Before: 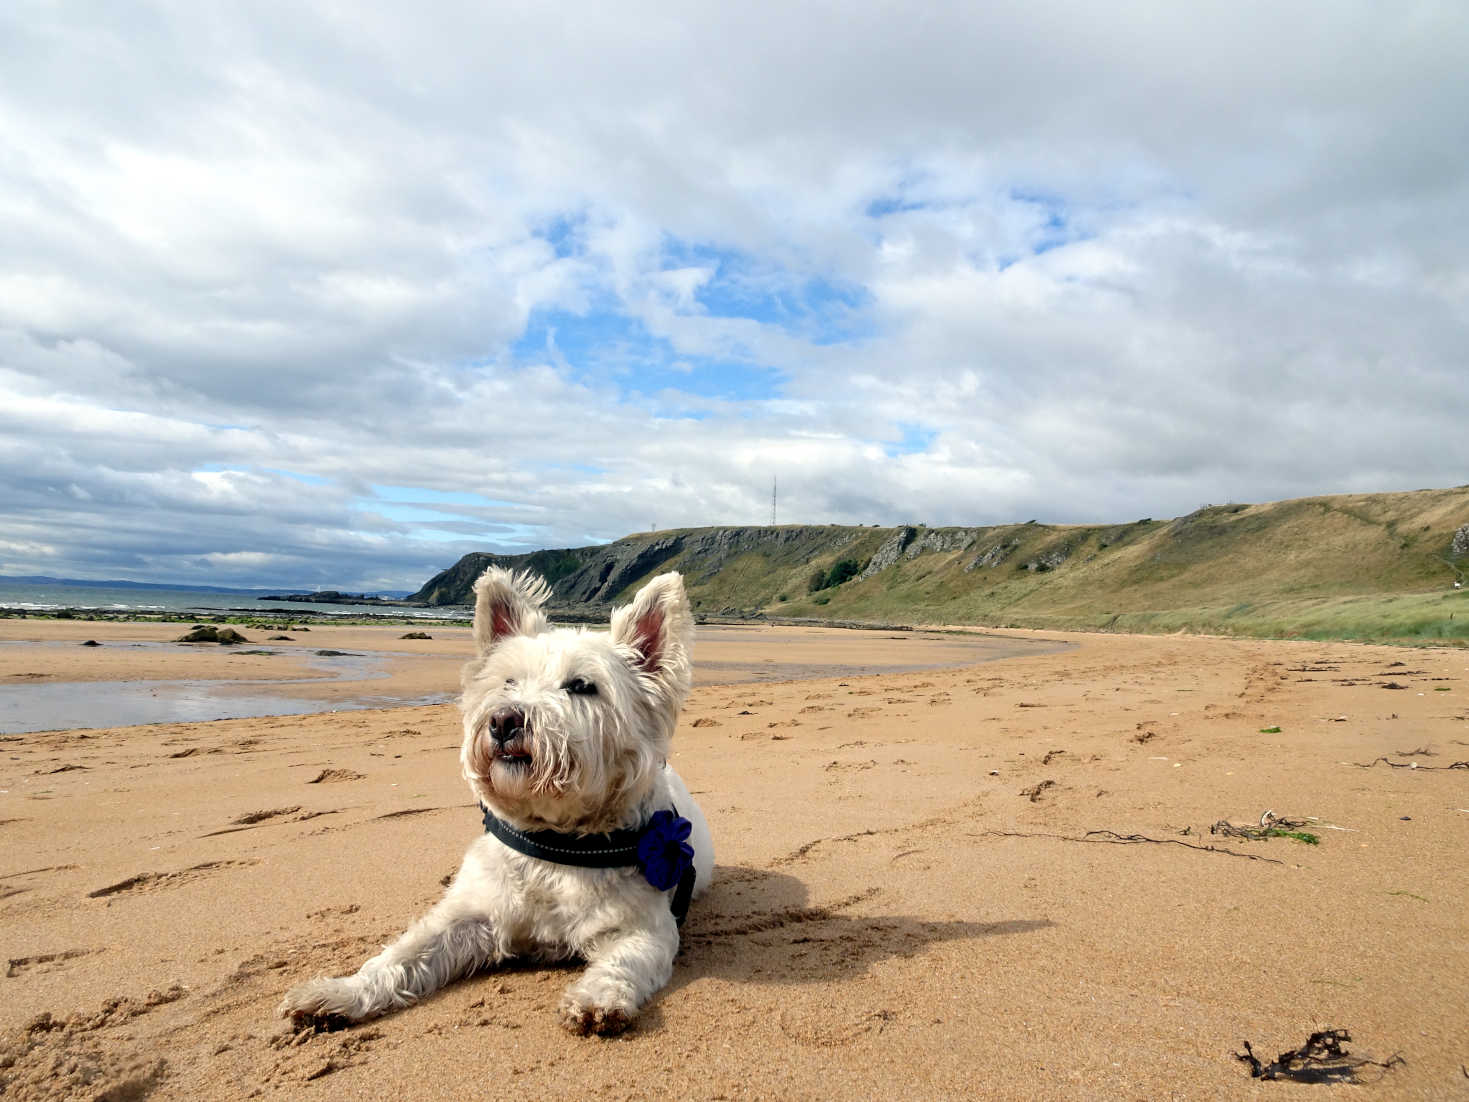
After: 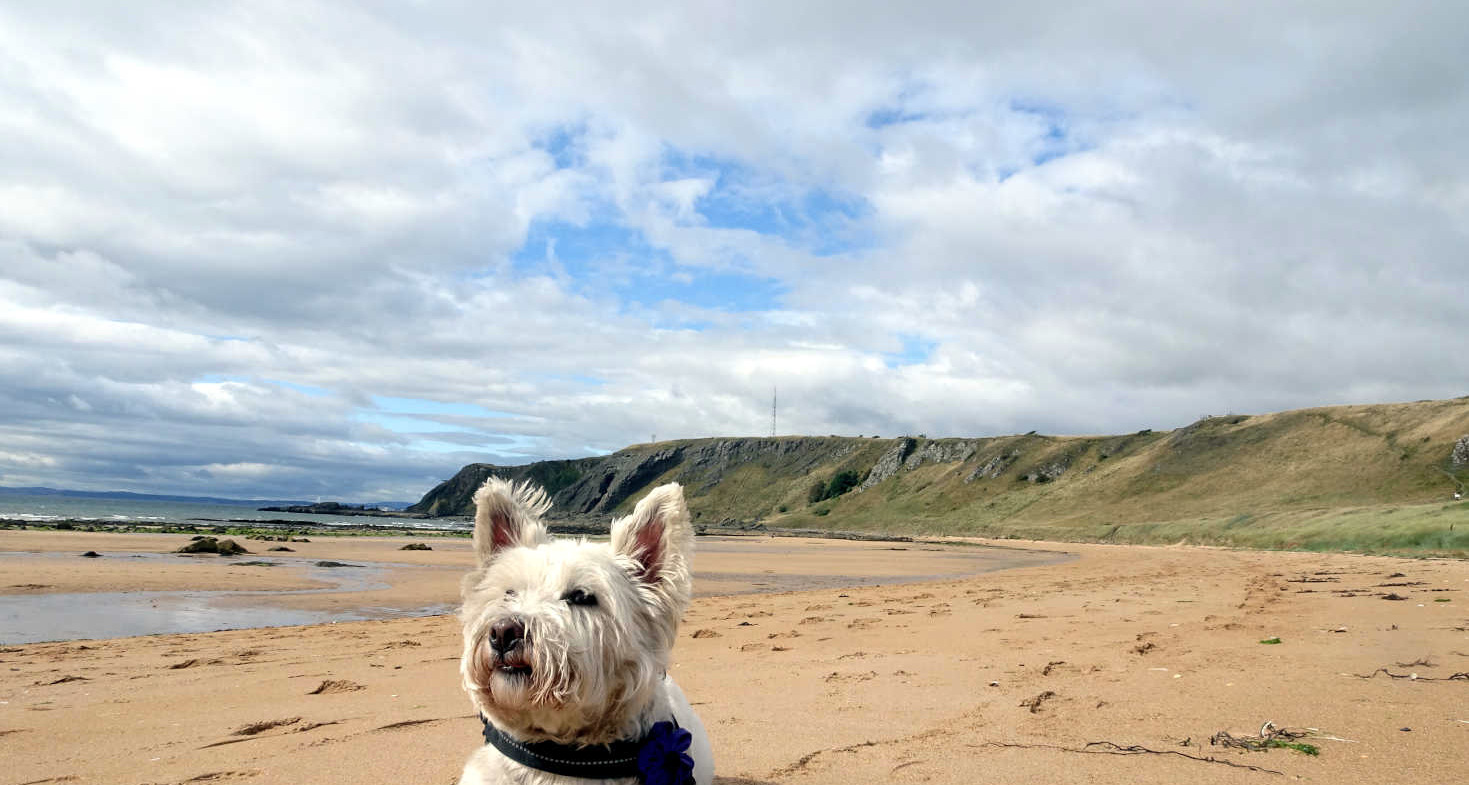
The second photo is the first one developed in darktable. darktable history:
crop and rotate: top 8.135%, bottom 20.619%
contrast brightness saturation: saturation -0.063
tone equalizer: -8 EV 0.075 EV, mask exposure compensation -0.502 EV
